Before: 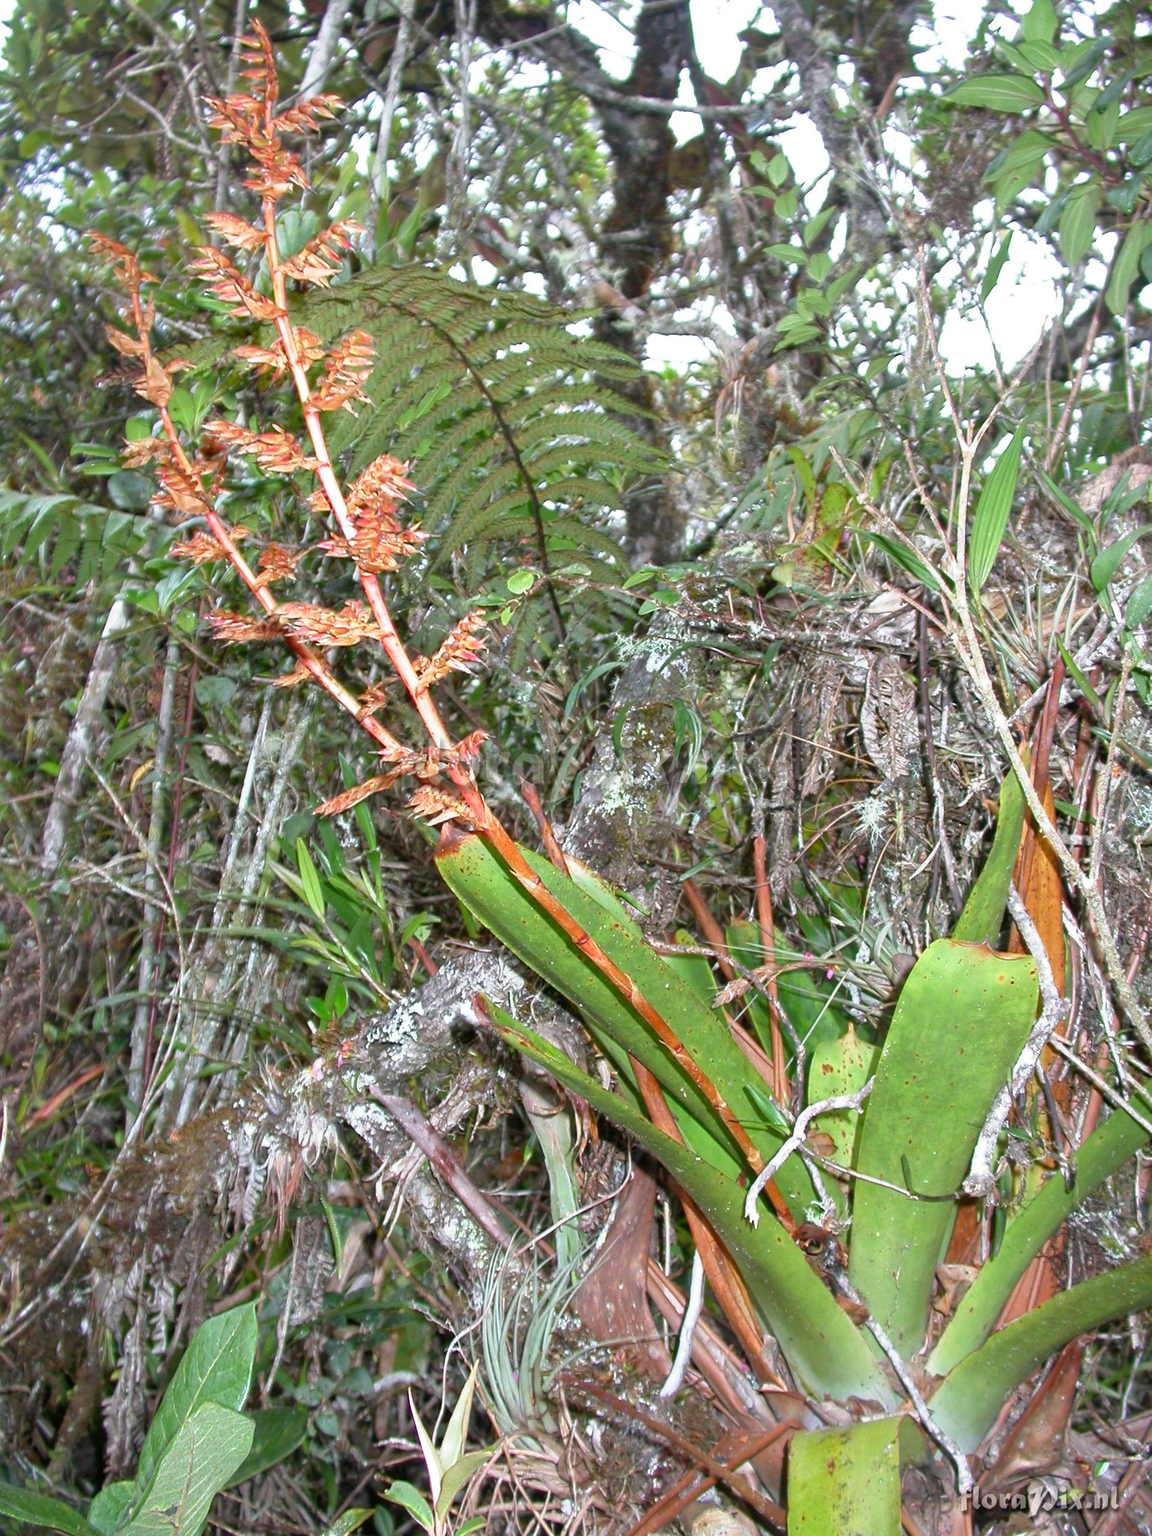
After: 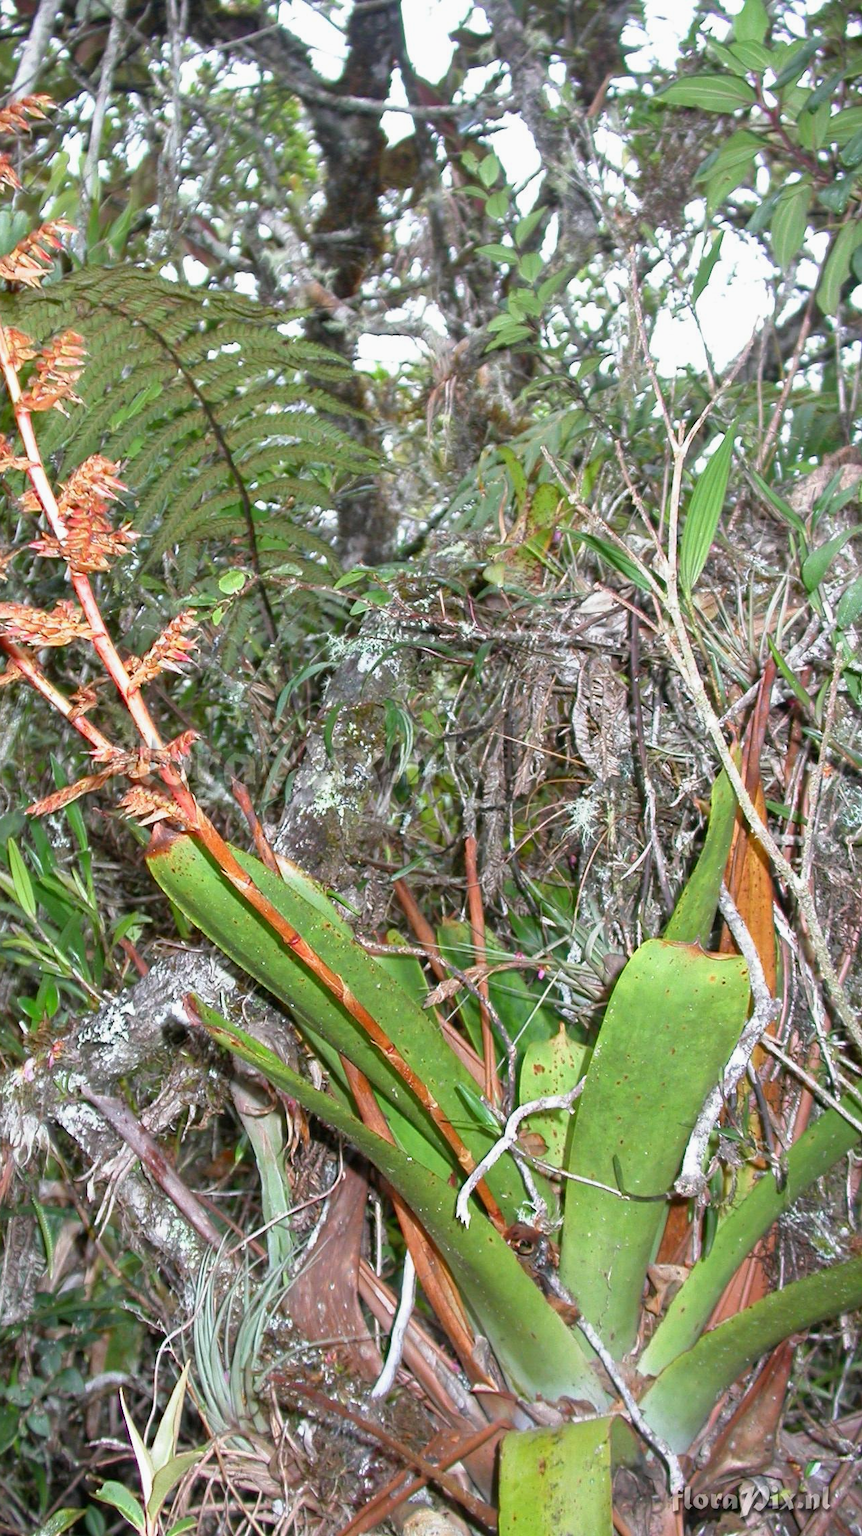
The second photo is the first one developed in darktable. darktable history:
exposure: exposure -0.062 EV, compensate highlight preservation false
crop and rotate: left 25.061%
